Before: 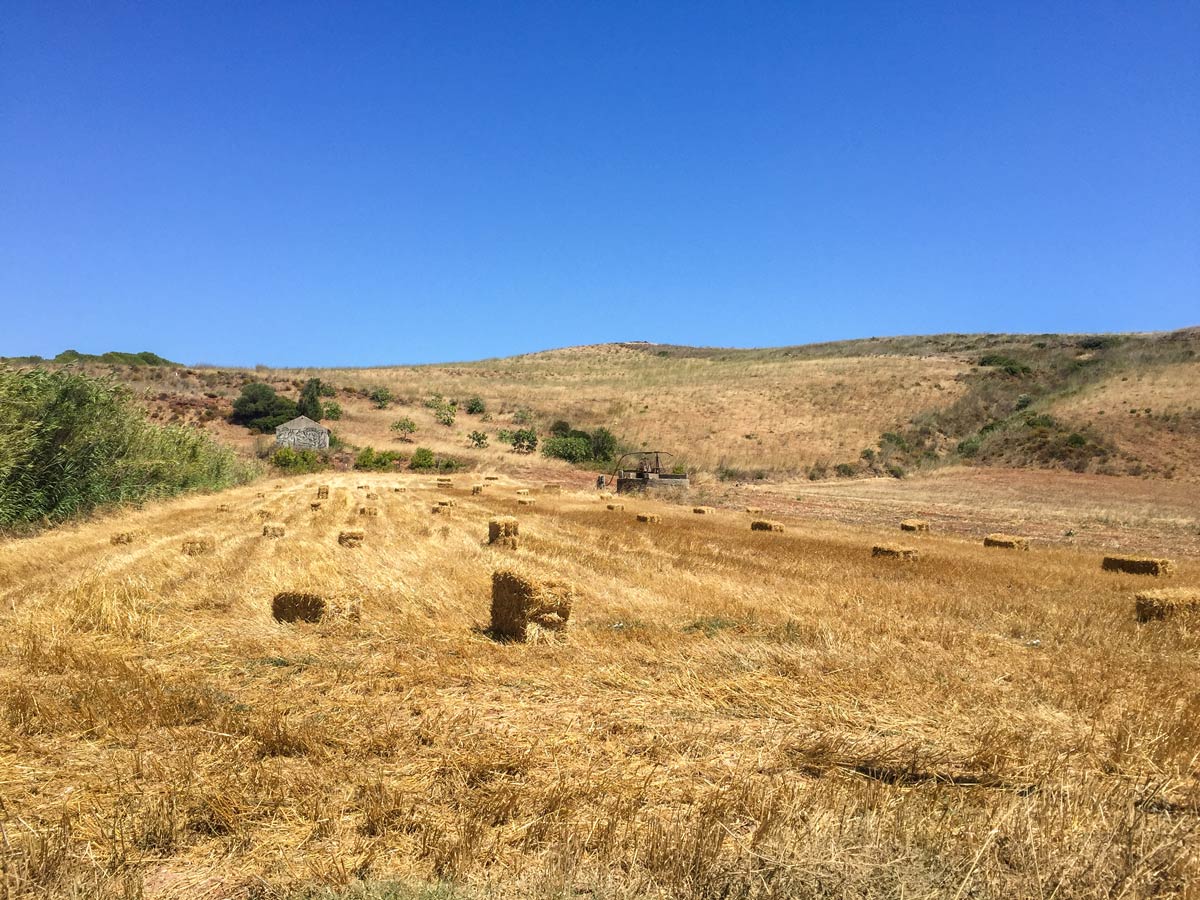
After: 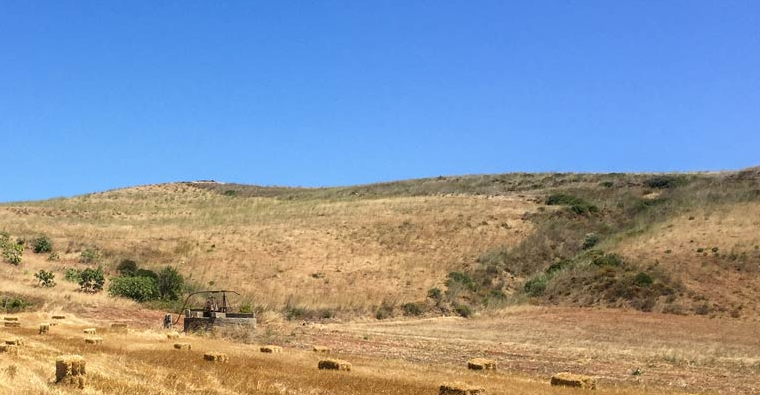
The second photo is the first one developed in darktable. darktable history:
crop: left 36.161%, top 17.952%, right 0.45%, bottom 38.118%
